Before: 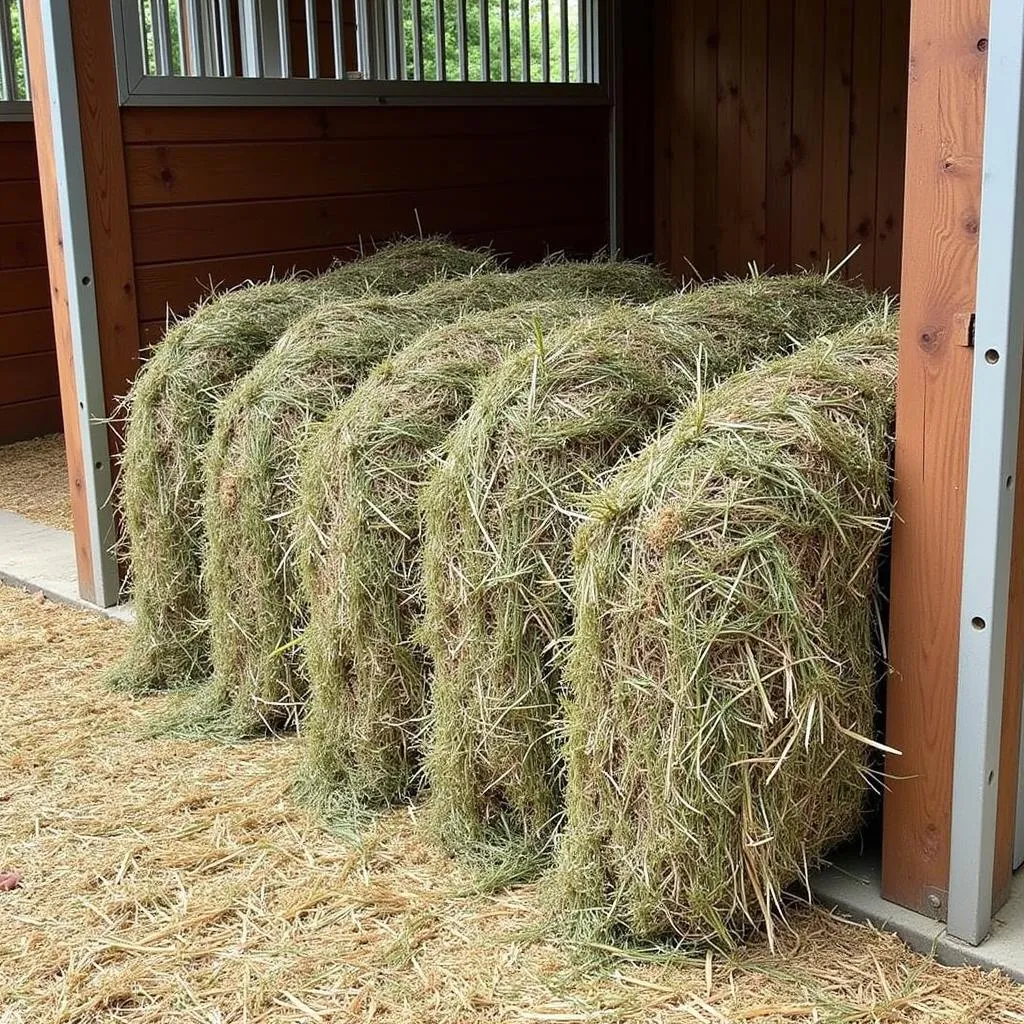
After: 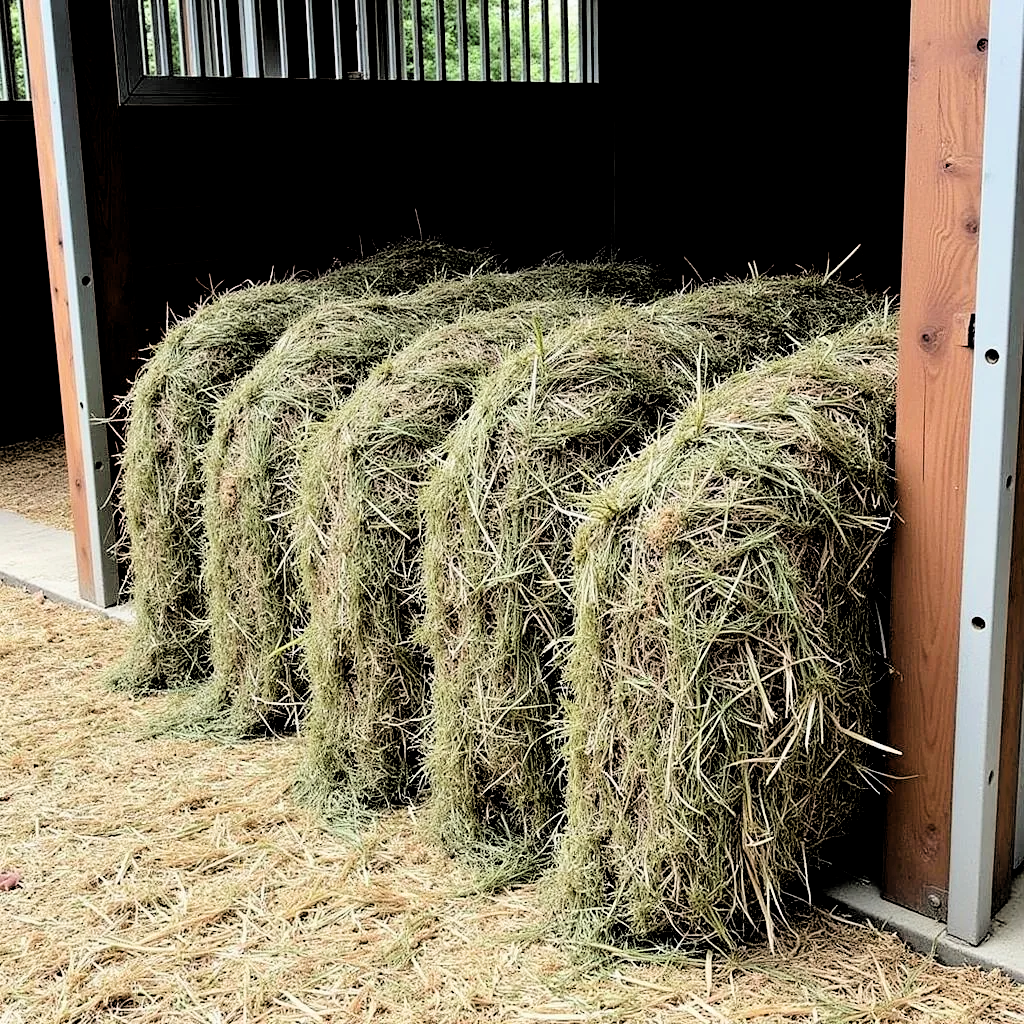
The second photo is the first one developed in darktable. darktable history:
filmic rgb: middle gray luminance 13.28%, black relative exposure -2.02 EV, white relative exposure 3.09 EV, target black luminance 0%, hardness 1.8, latitude 59.32%, contrast 1.72, highlights saturation mix 4.42%, shadows ↔ highlights balance -37.44%
